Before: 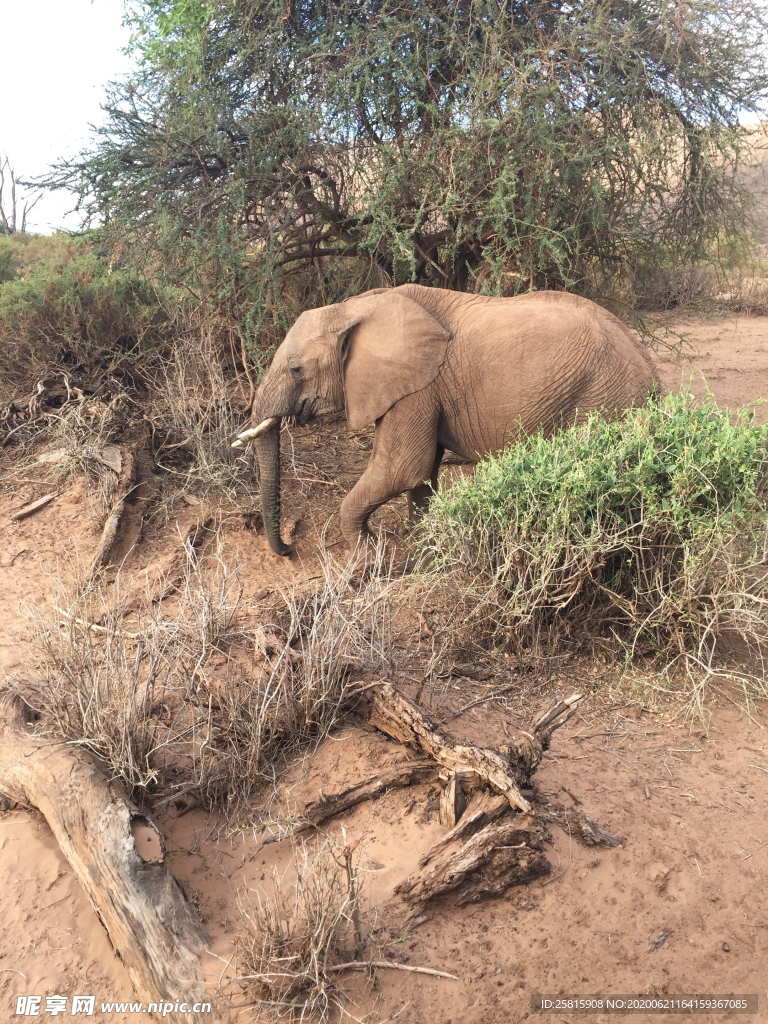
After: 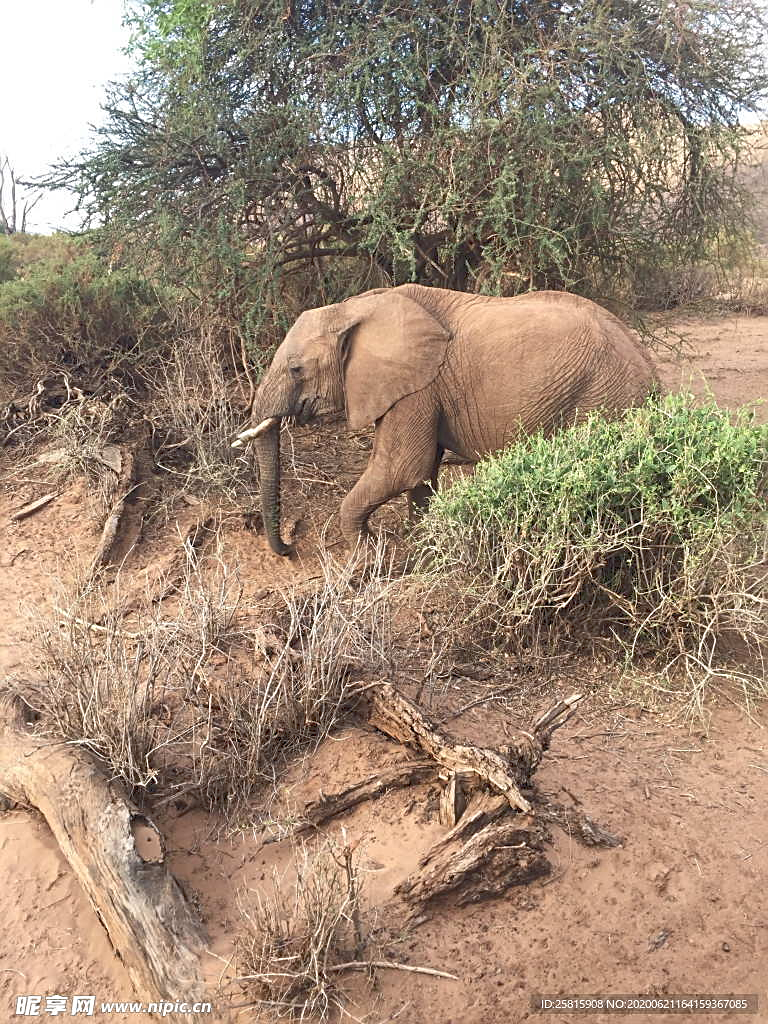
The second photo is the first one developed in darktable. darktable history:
rgb curve: curves: ch0 [(0, 0) (0.093, 0.159) (0.241, 0.265) (0.414, 0.42) (1, 1)], compensate middle gray true, preserve colors basic power
sharpen: on, module defaults
